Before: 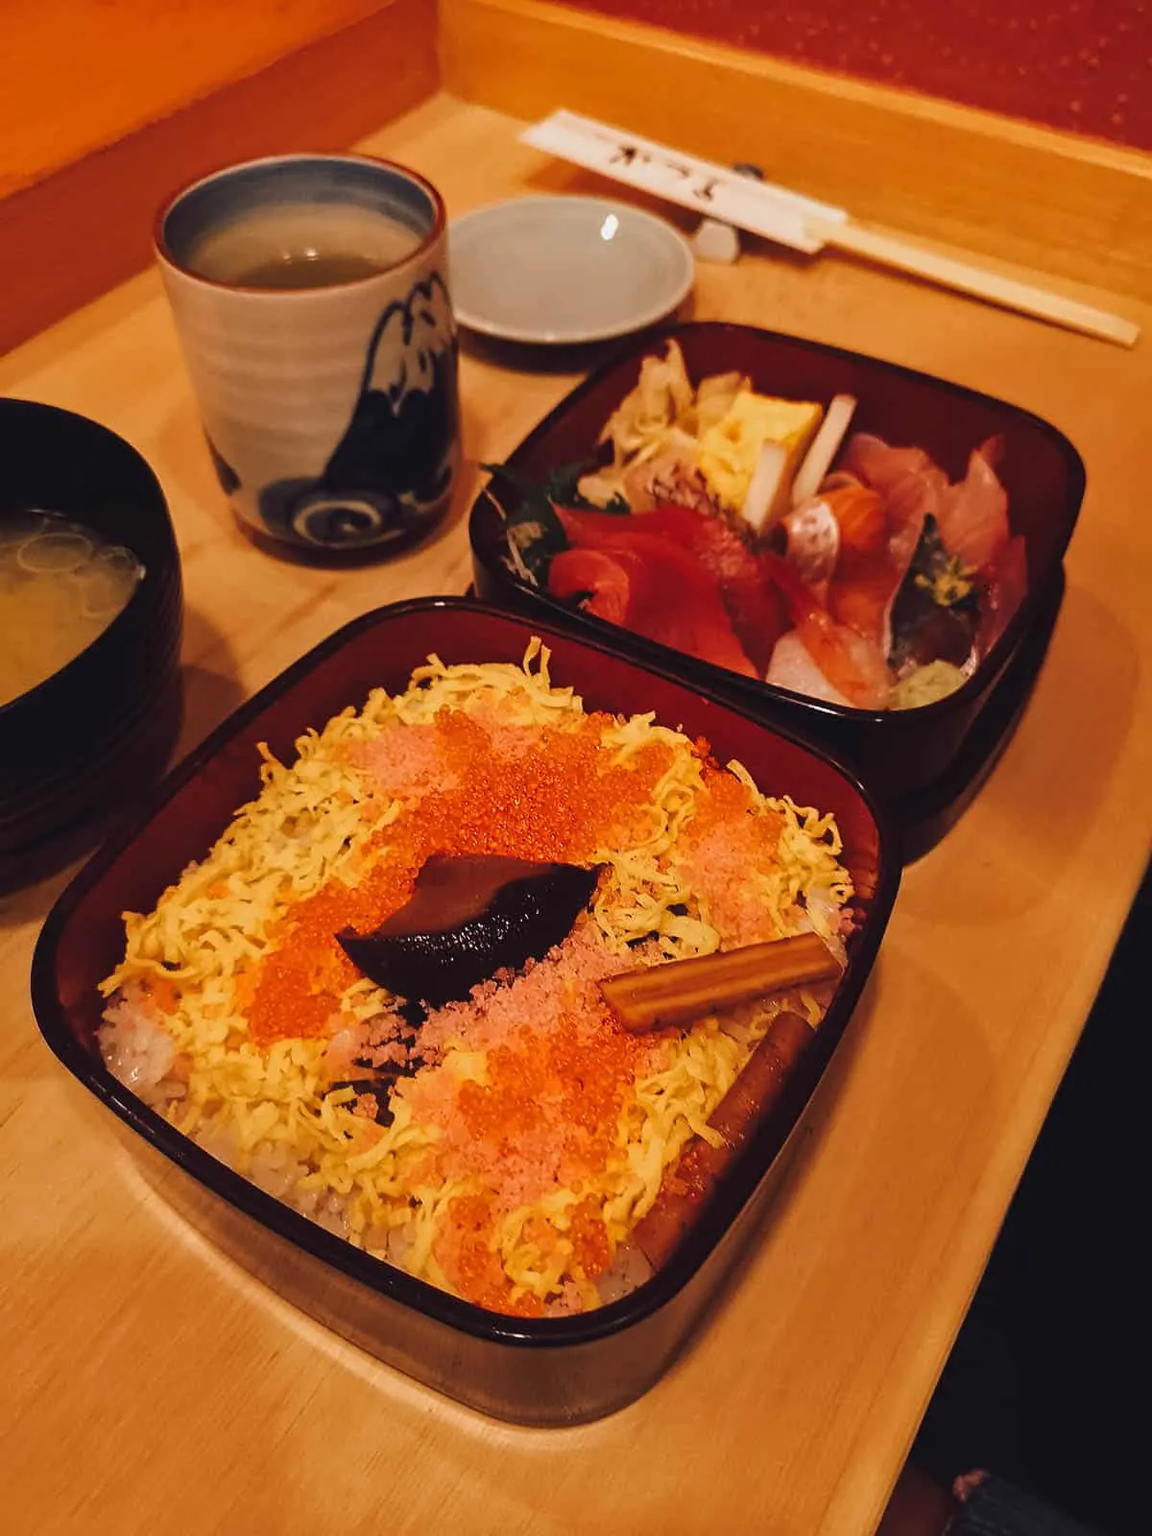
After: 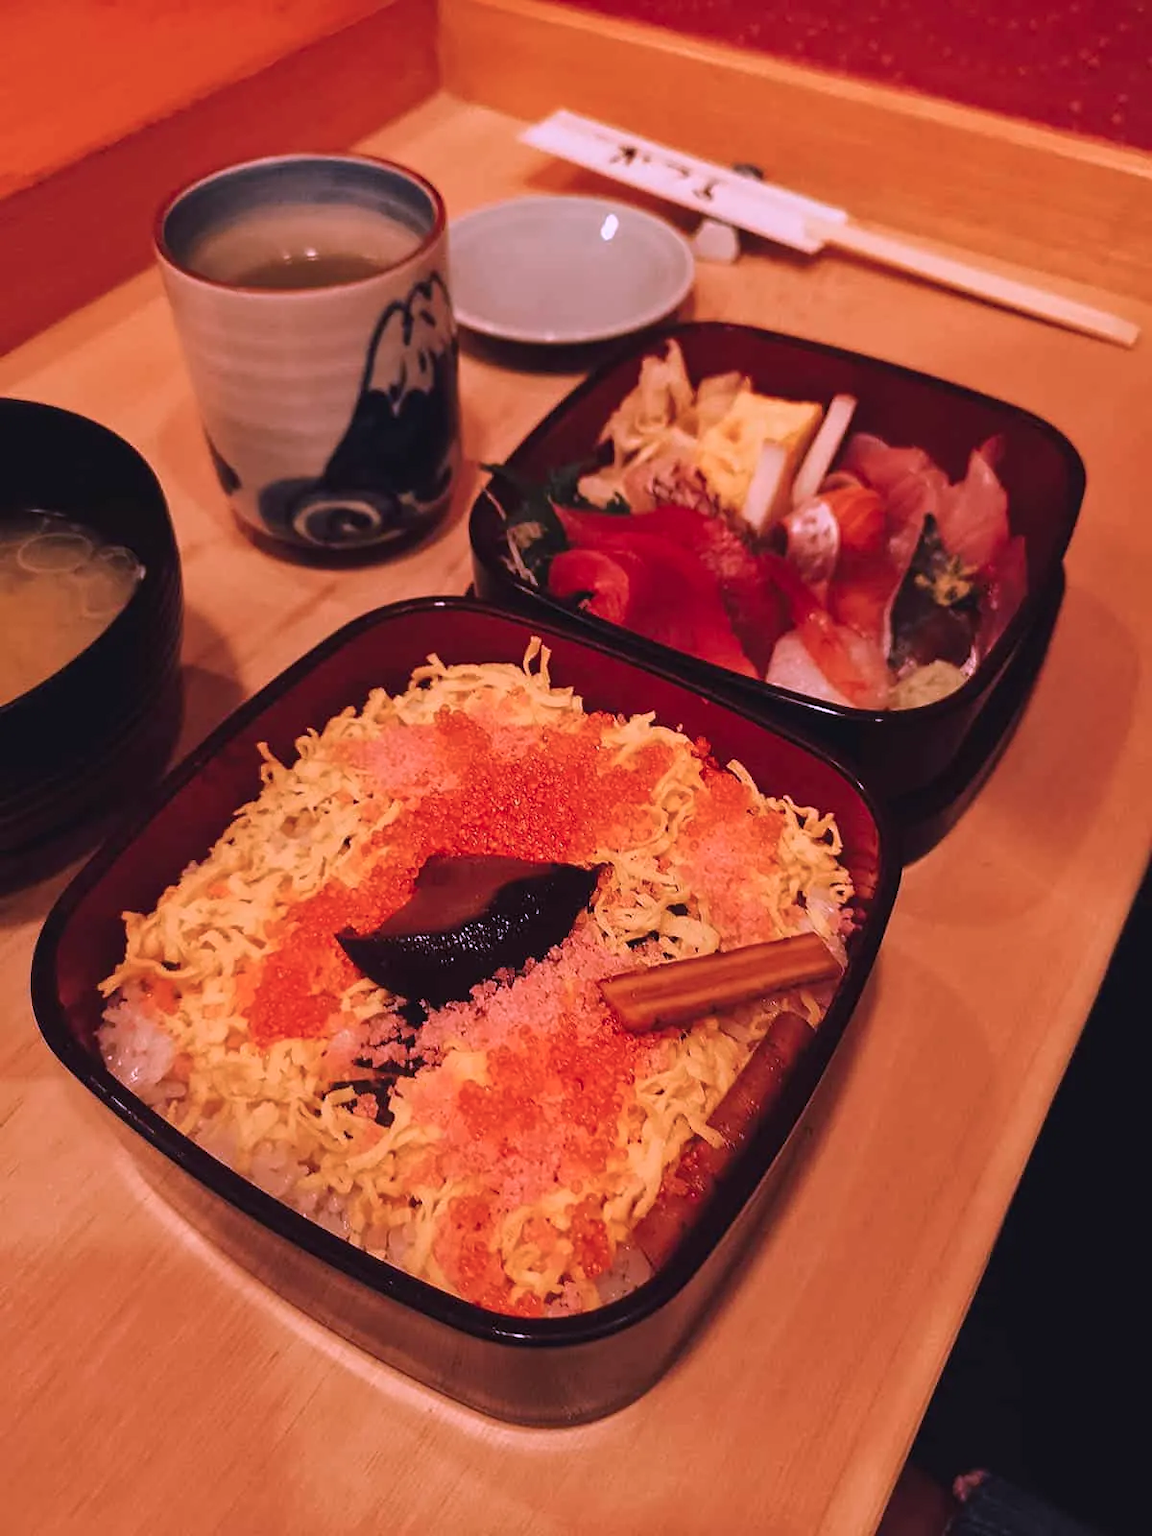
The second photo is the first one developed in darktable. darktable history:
color correction: highlights a* 15.07, highlights b* -24.59
